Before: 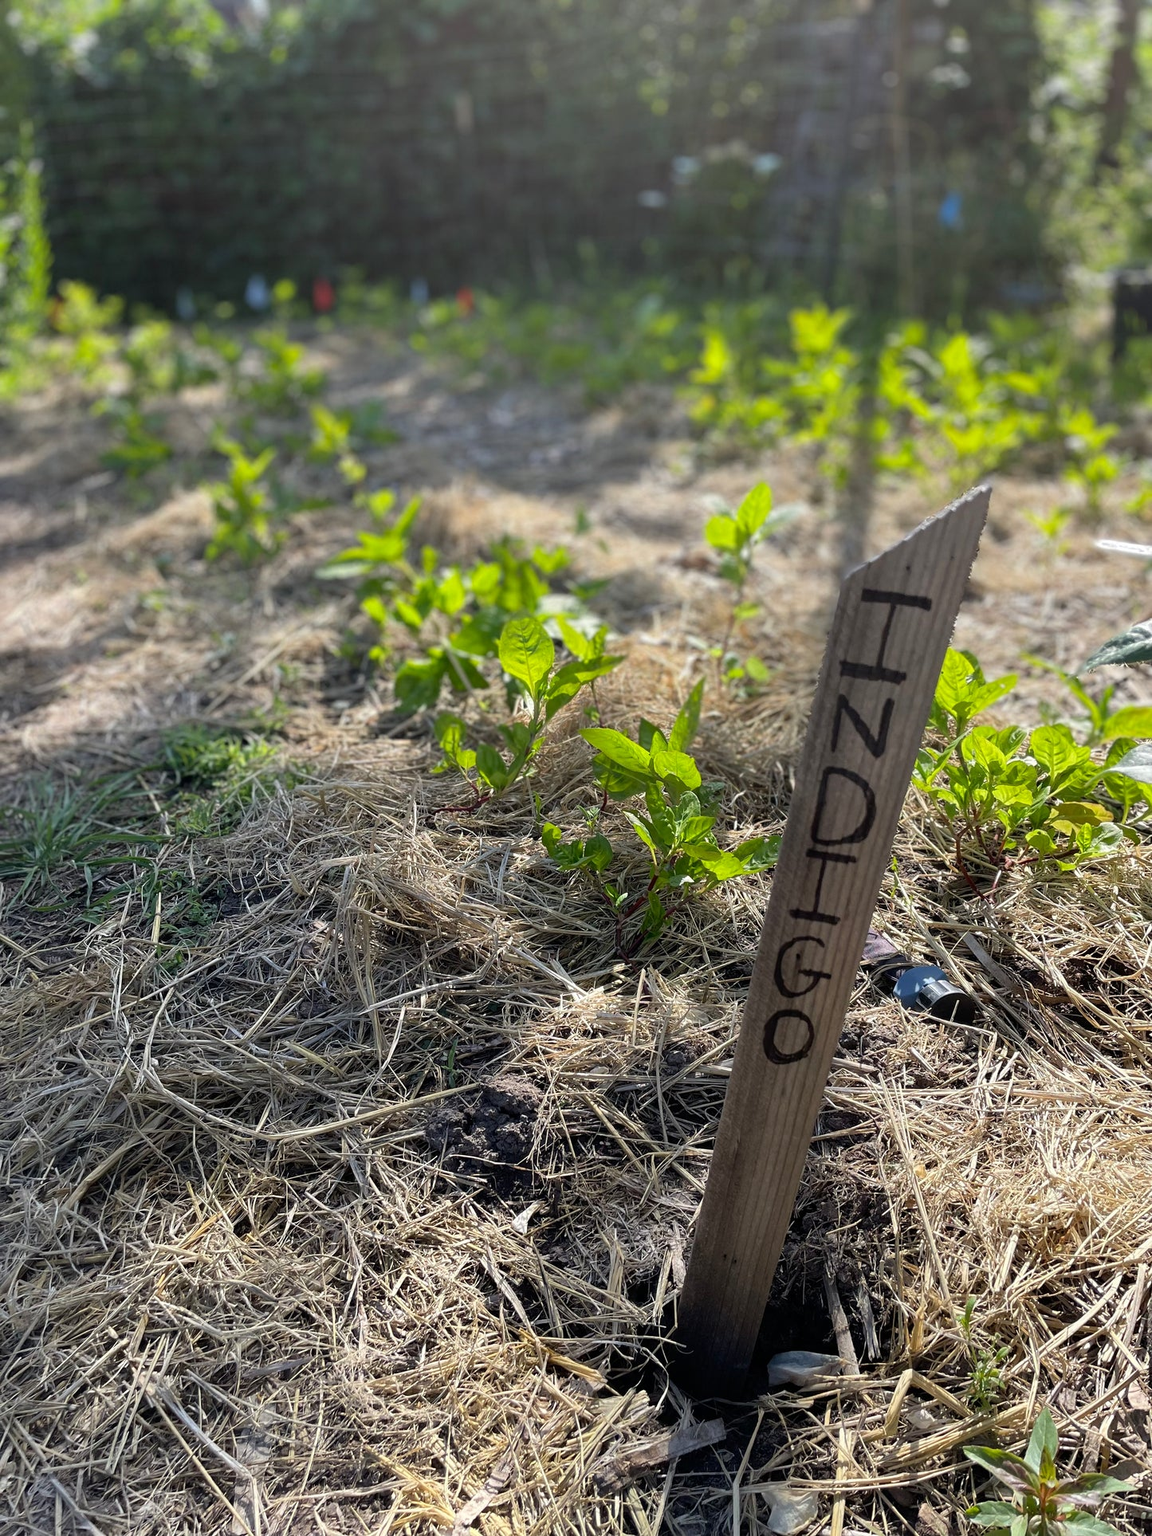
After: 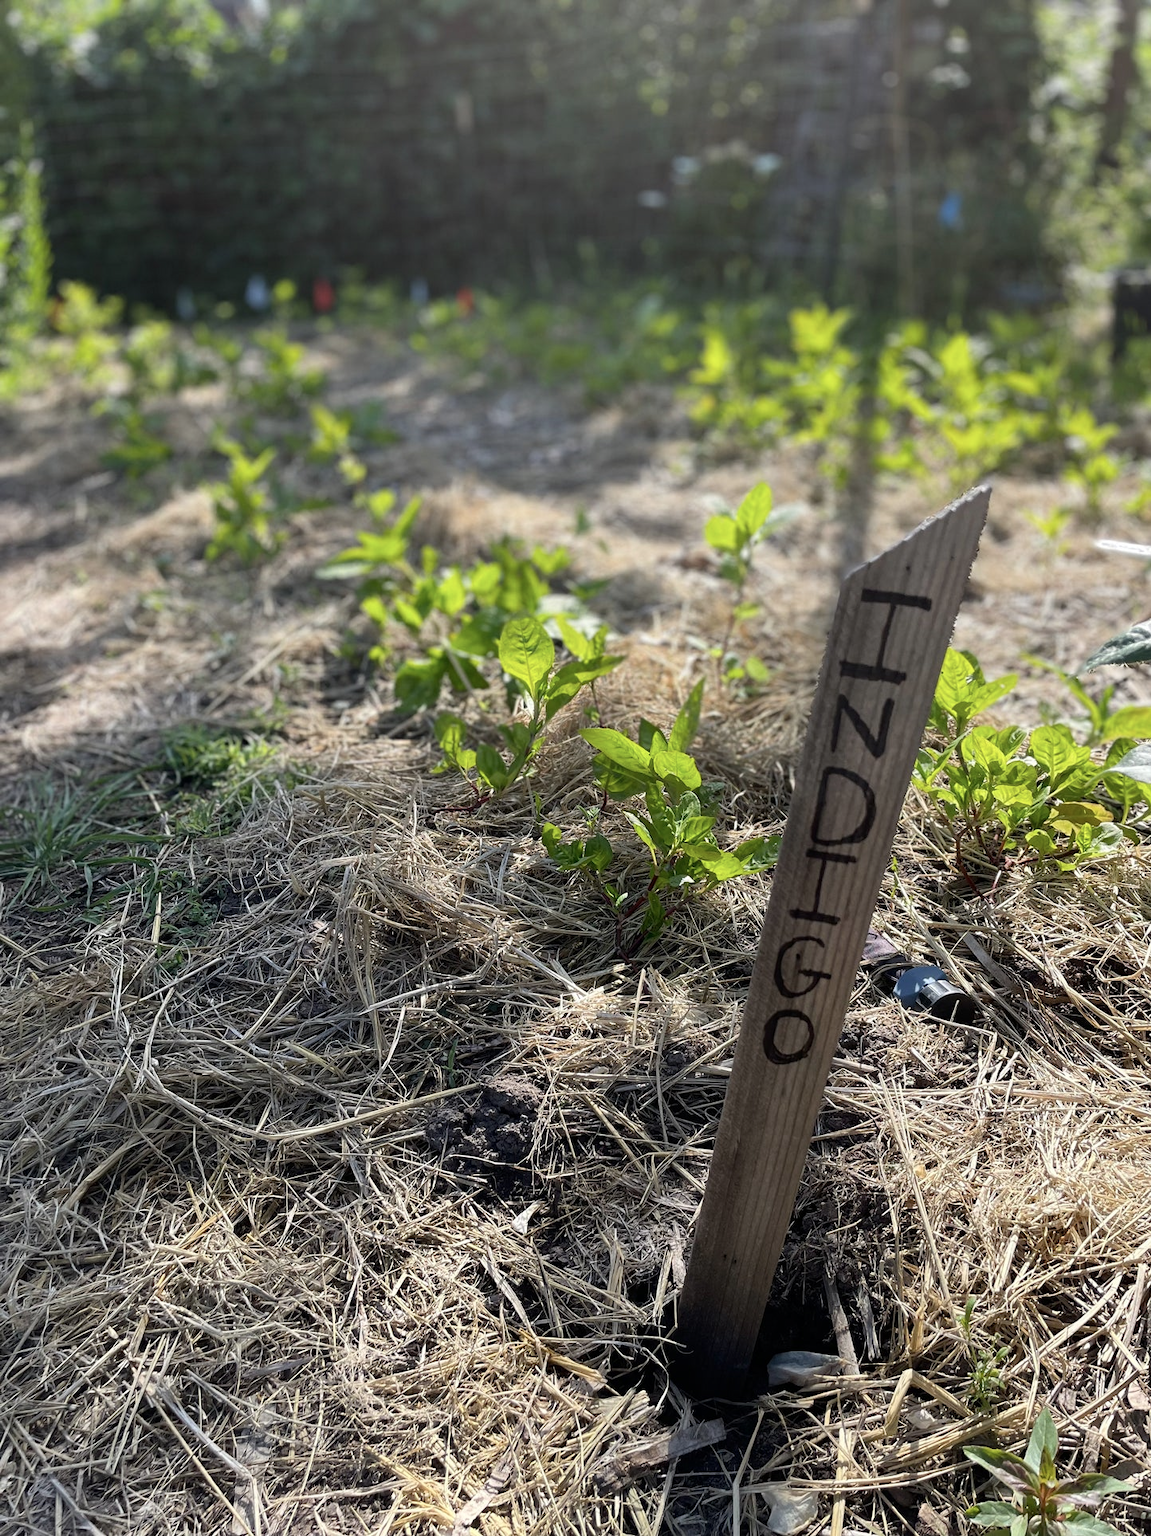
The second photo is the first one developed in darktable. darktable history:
contrast brightness saturation: contrast 0.11, saturation -0.15
